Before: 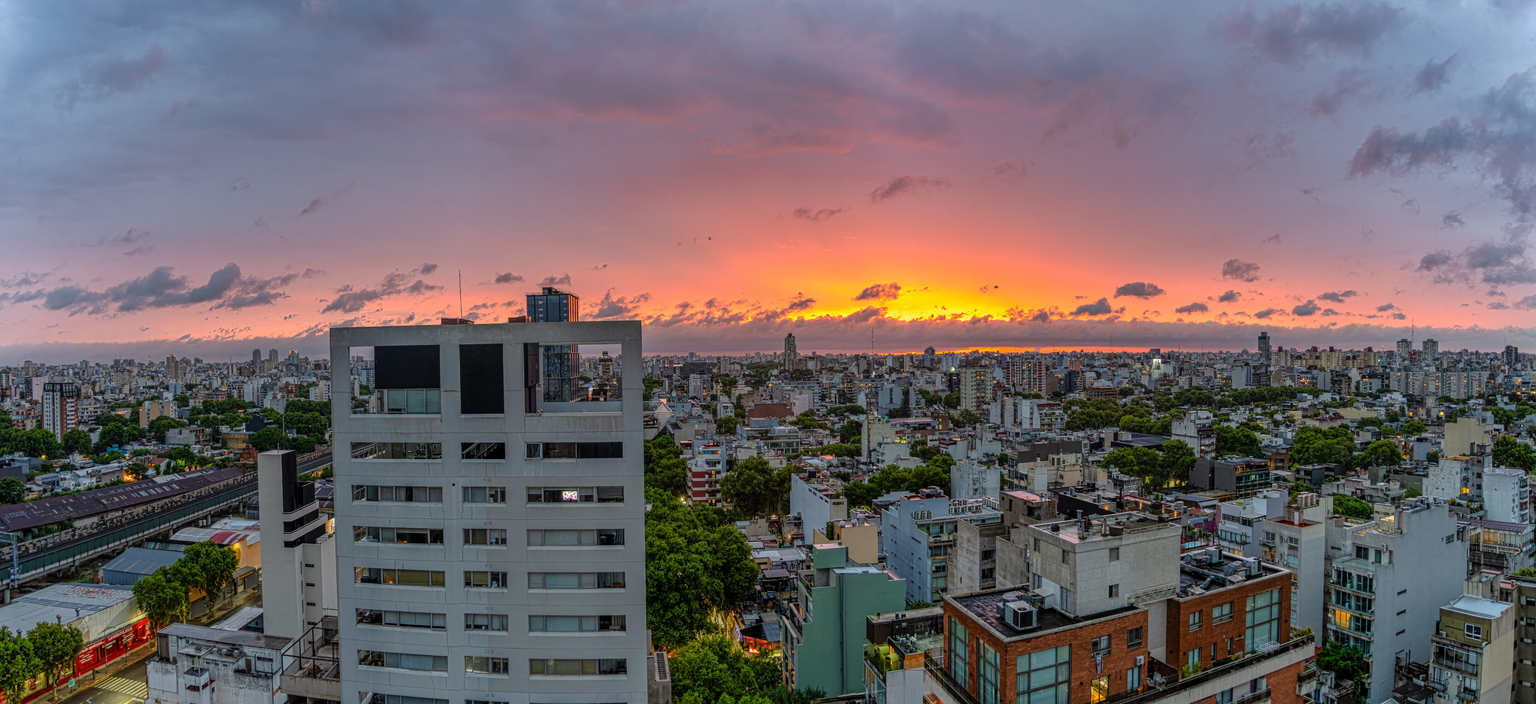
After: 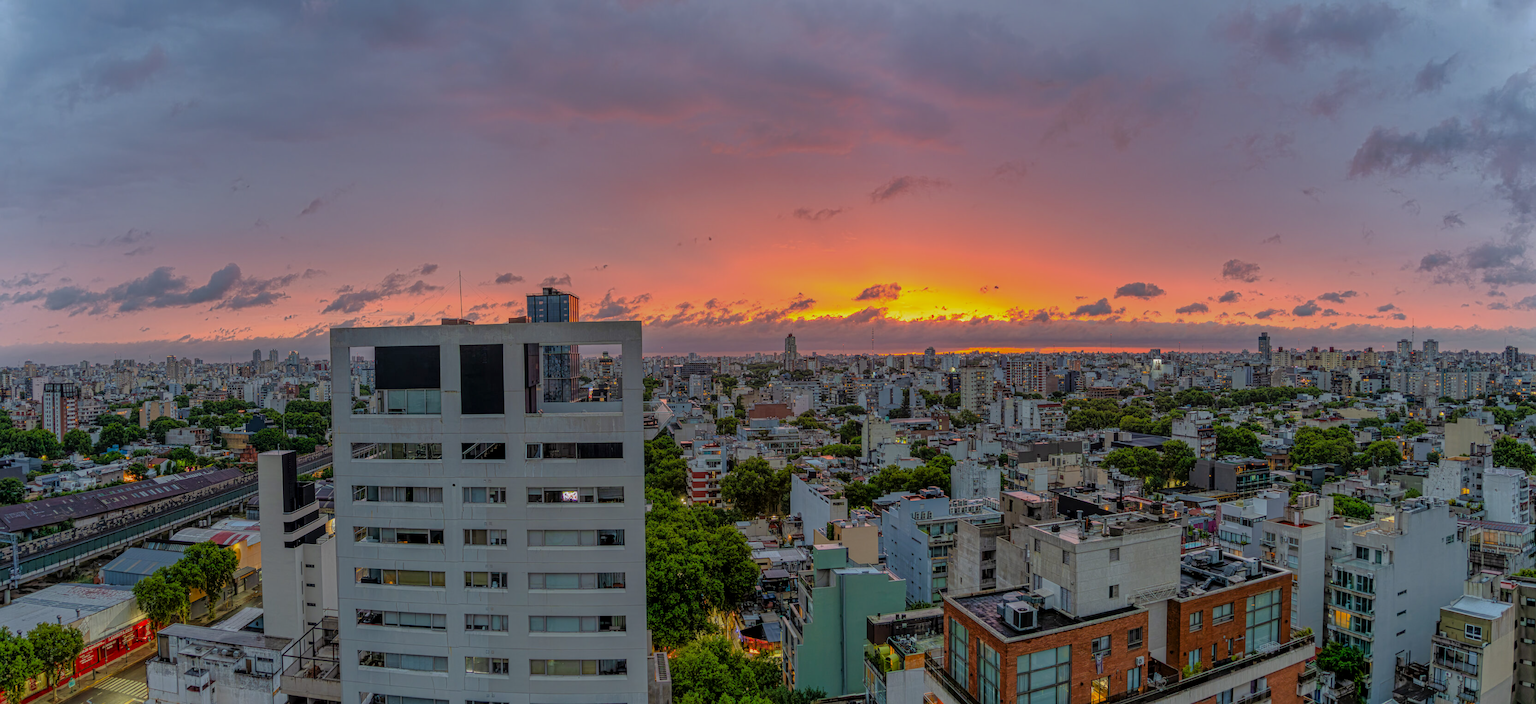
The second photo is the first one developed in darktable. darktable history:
tone equalizer: -8 EV 0.213 EV, -7 EV 0.421 EV, -6 EV 0.39 EV, -5 EV 0.241 EV, -3 EV -0.263 EV, -2 EV -0.406 EV, -1 EV -0.418 EV, +0 EV -0.264 EV, edges refinement/feathering 500, mask exposure compensation -1.57 EV, preserve details no
exposure: black level correction 0.001, compensate highlight preservation false
